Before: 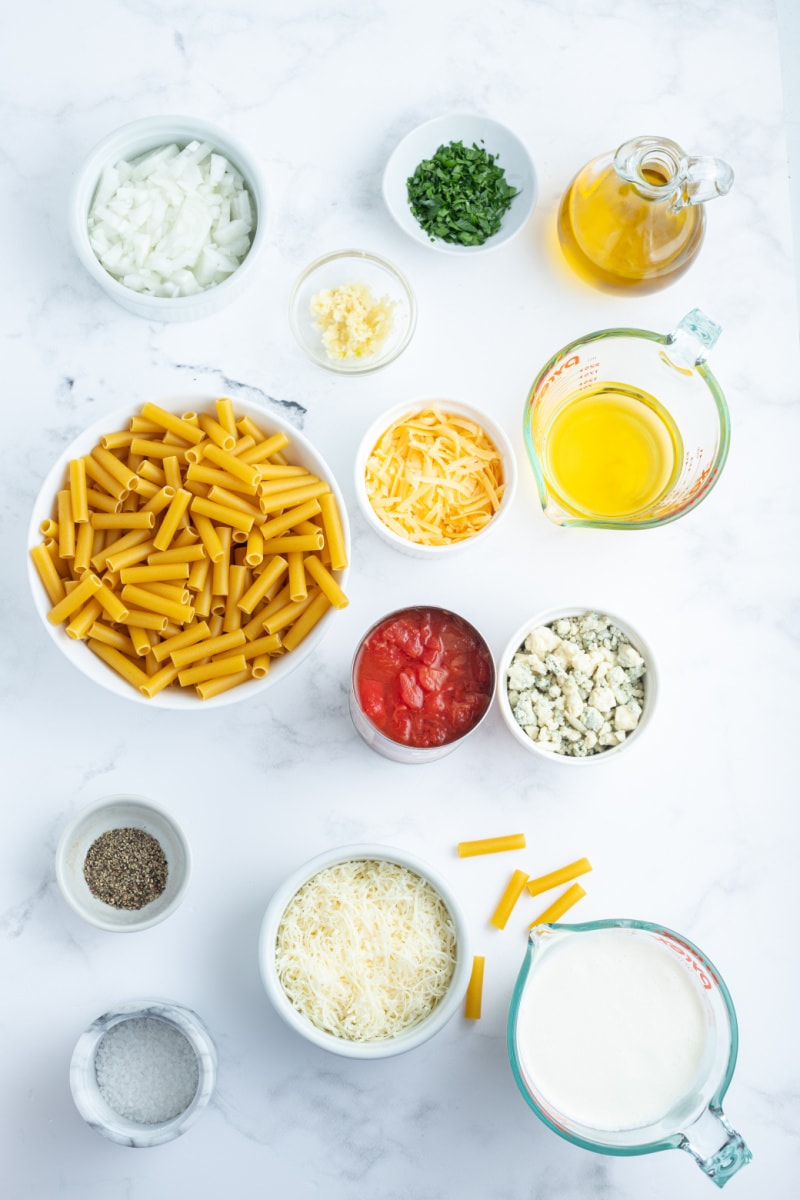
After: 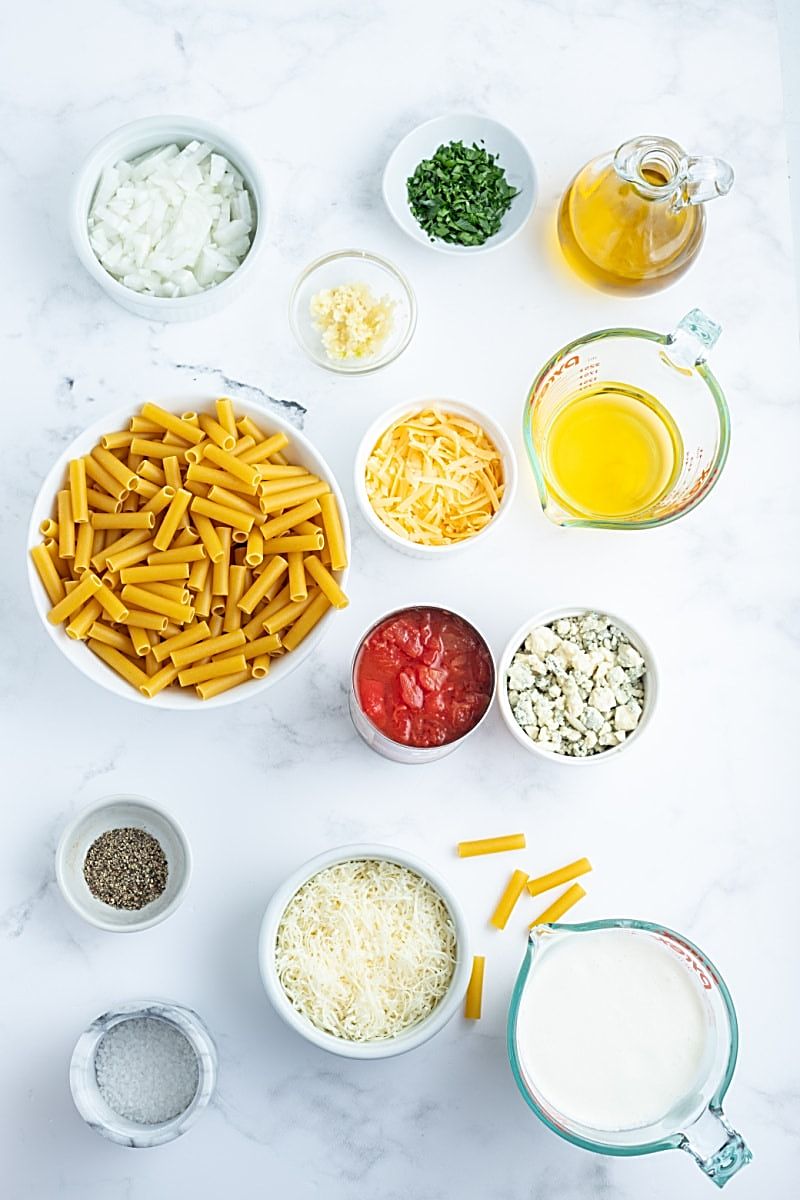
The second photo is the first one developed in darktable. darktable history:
sharpen: amount 1.008
